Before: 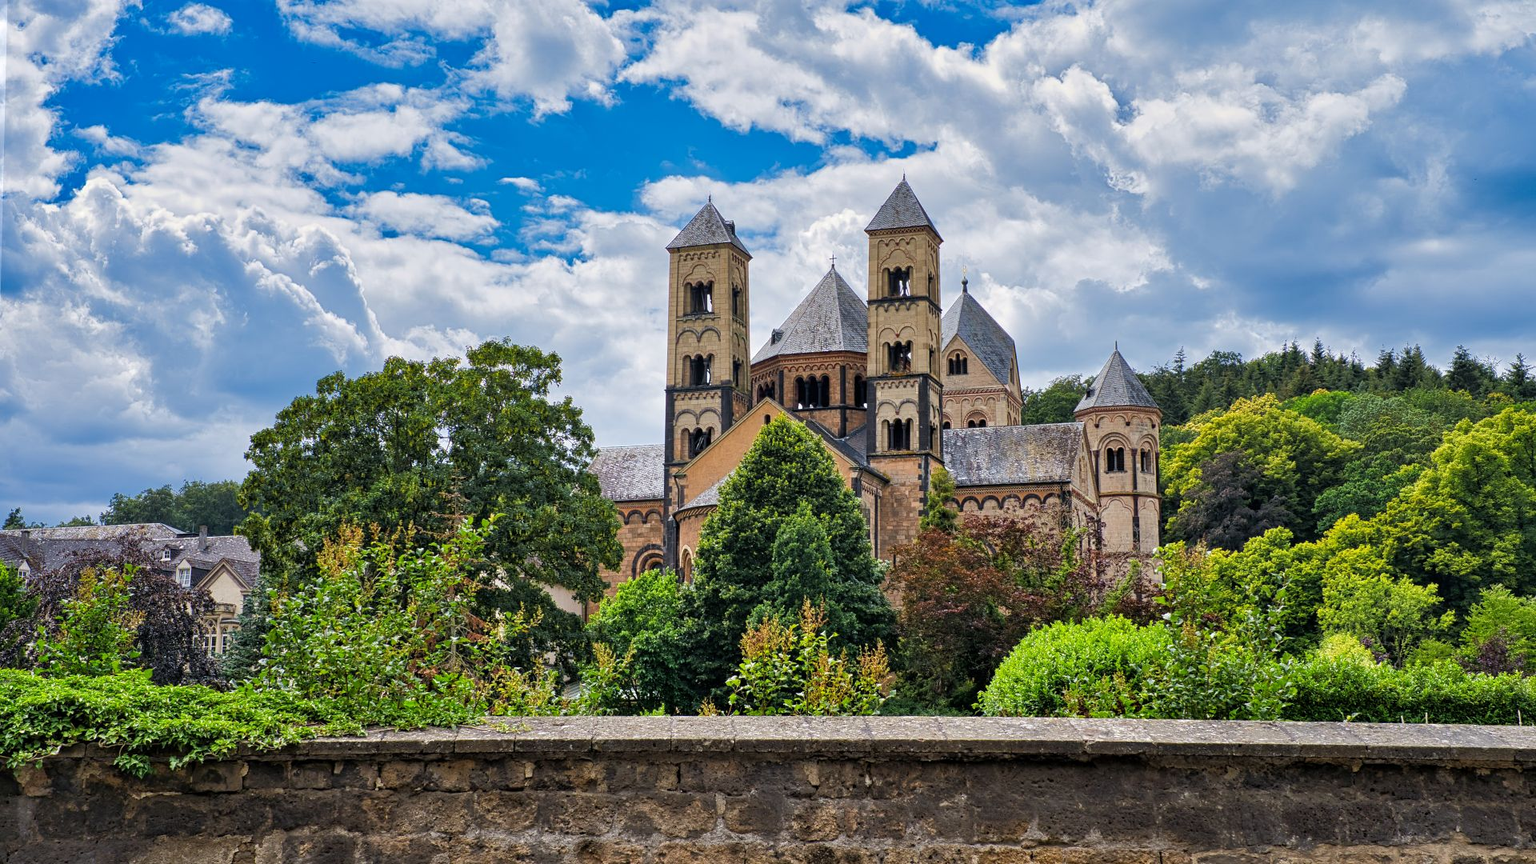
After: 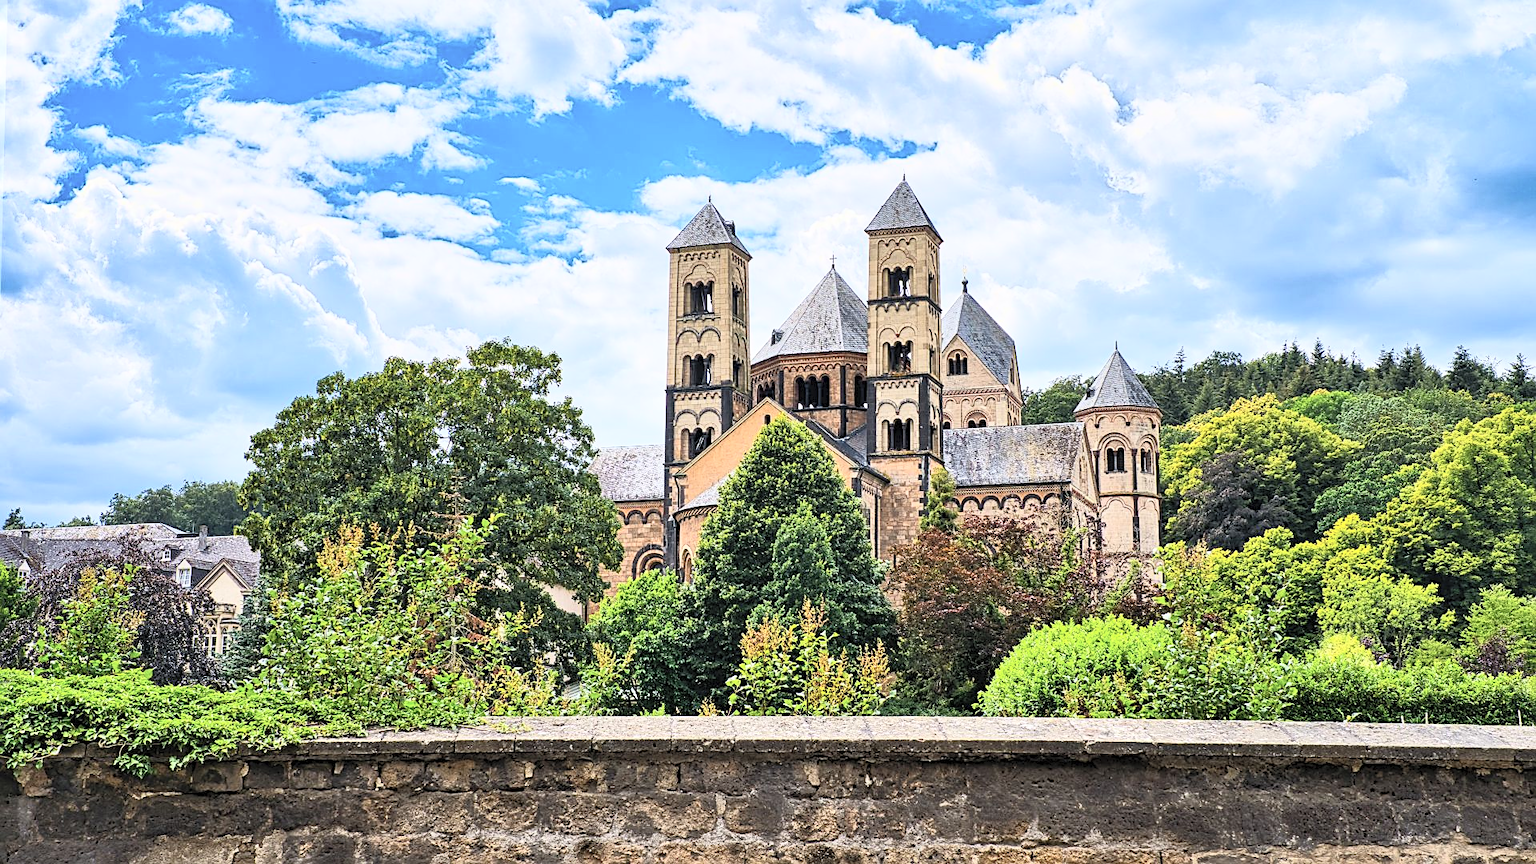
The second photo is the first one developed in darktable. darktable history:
contrast brightness saturation: contrast 0.39, brightness 0.524
sharpen: on, module defaults
